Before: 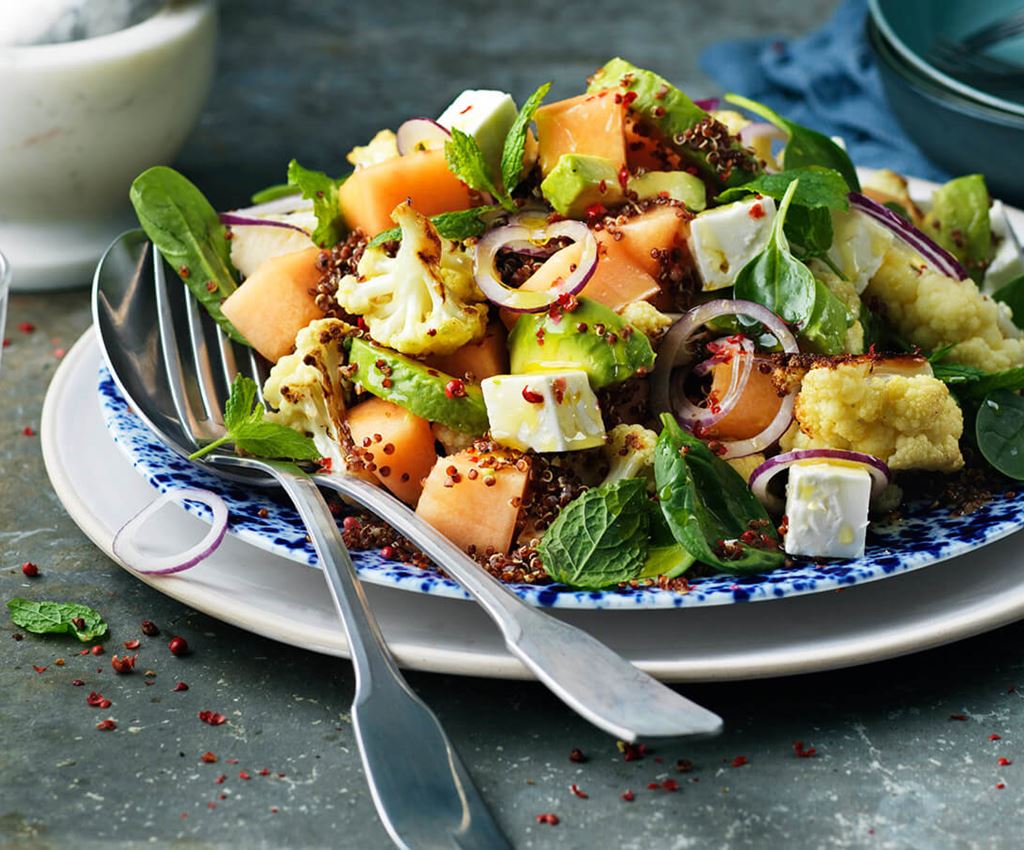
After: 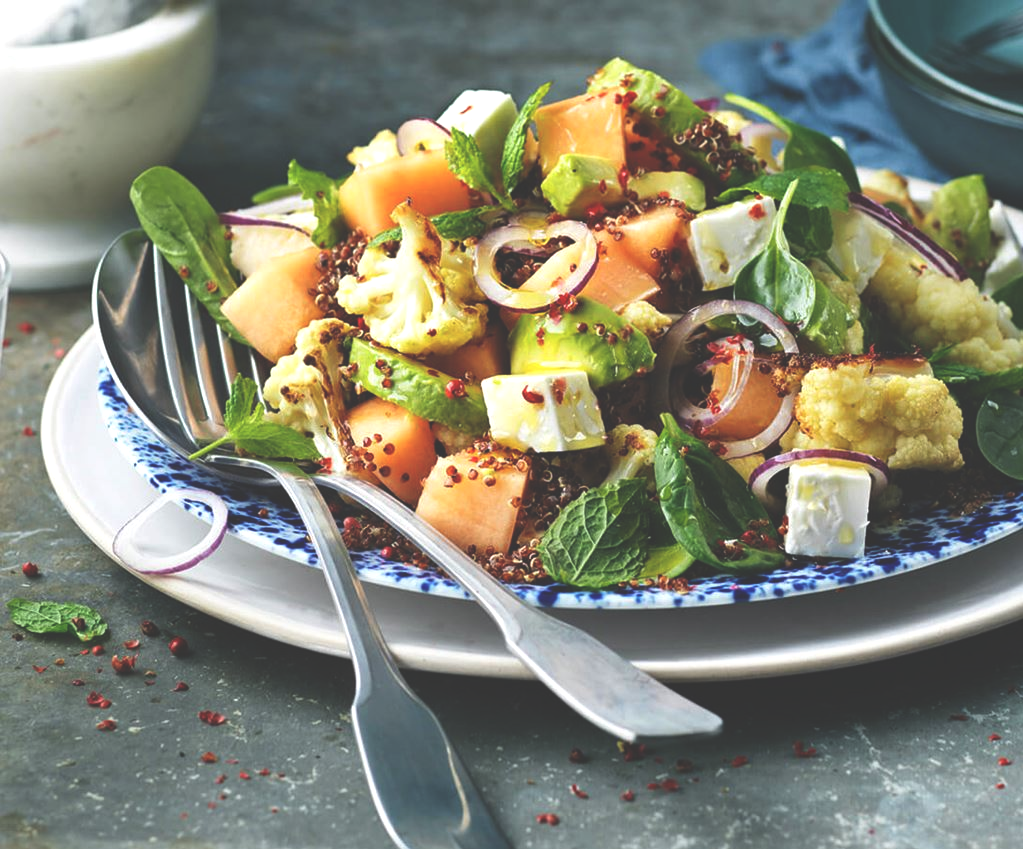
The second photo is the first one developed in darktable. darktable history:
tone equalizer: -8 EV -0.763 EV, -7 EV -0.726 EV, -6 EV -0.63 EV, -5 EV -0.403 EV, -3 EV 0.404 EV, -2 EV 0.6 EV, -1 EV 0.689 EV, +0 EV 0.764 EV, smoothing diameter 24.78%, edges refinement/feathering 14.09, preserve details guided filter
exposure: black level correction -0.034, exposure -0.495 EV, compensate highlight preservation false
